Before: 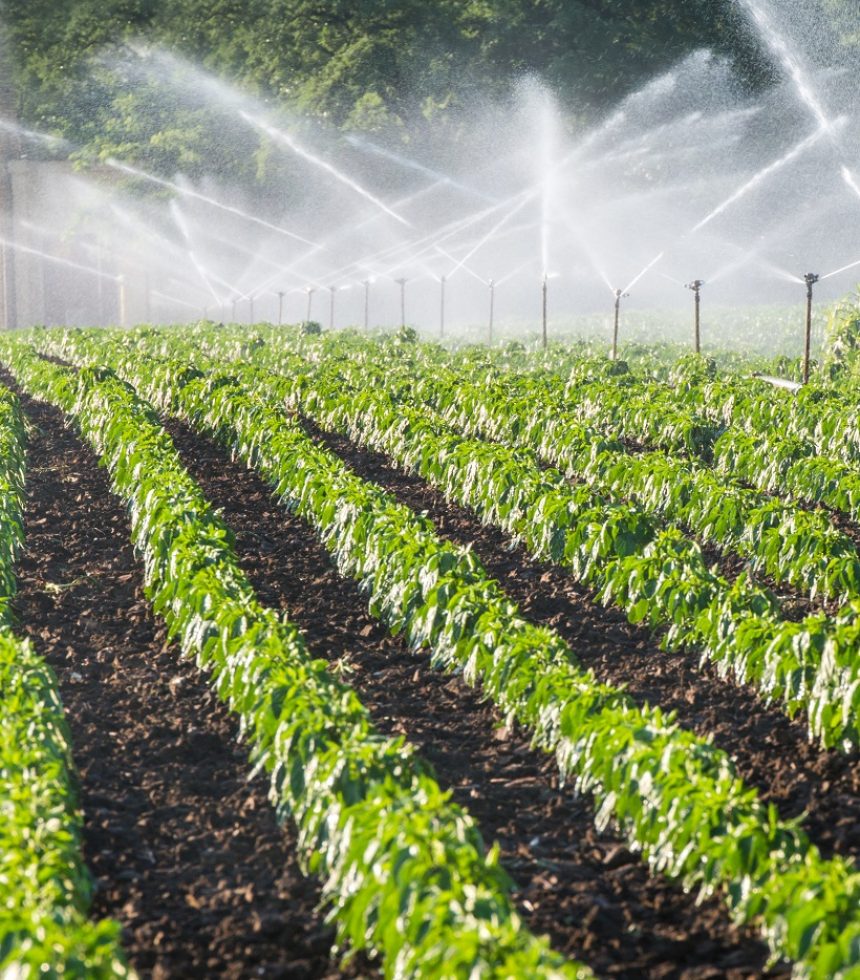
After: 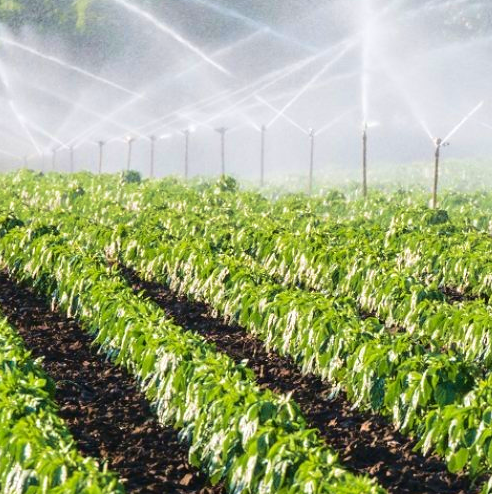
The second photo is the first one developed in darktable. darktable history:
velvia: strength 50%
crop: left 20.932%, top 15.471%, right 21.848%, bottom 34.081%
fill light: exposure -2 EV, width 8.6
